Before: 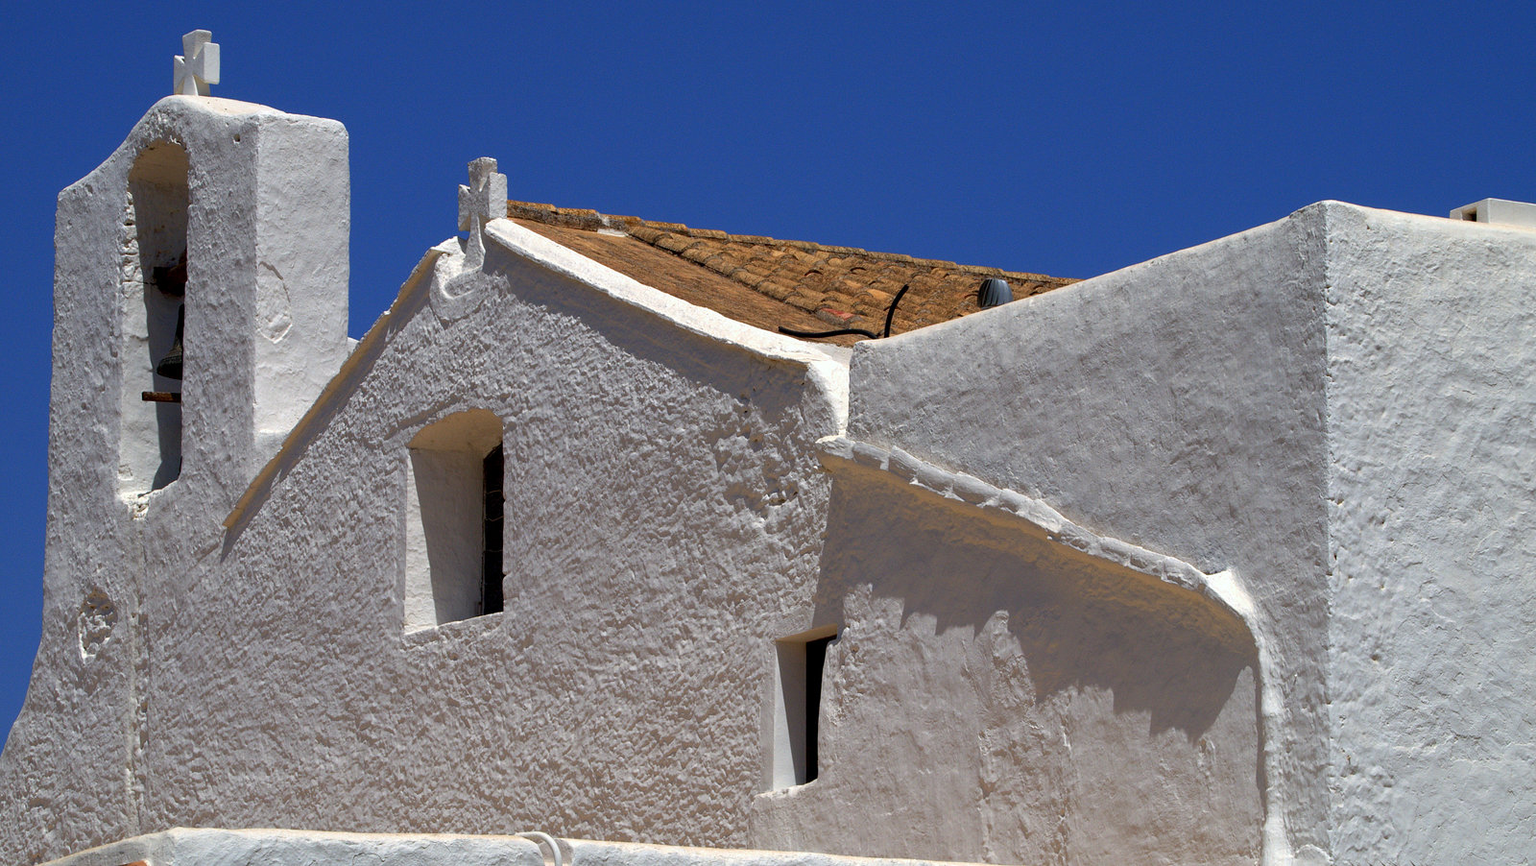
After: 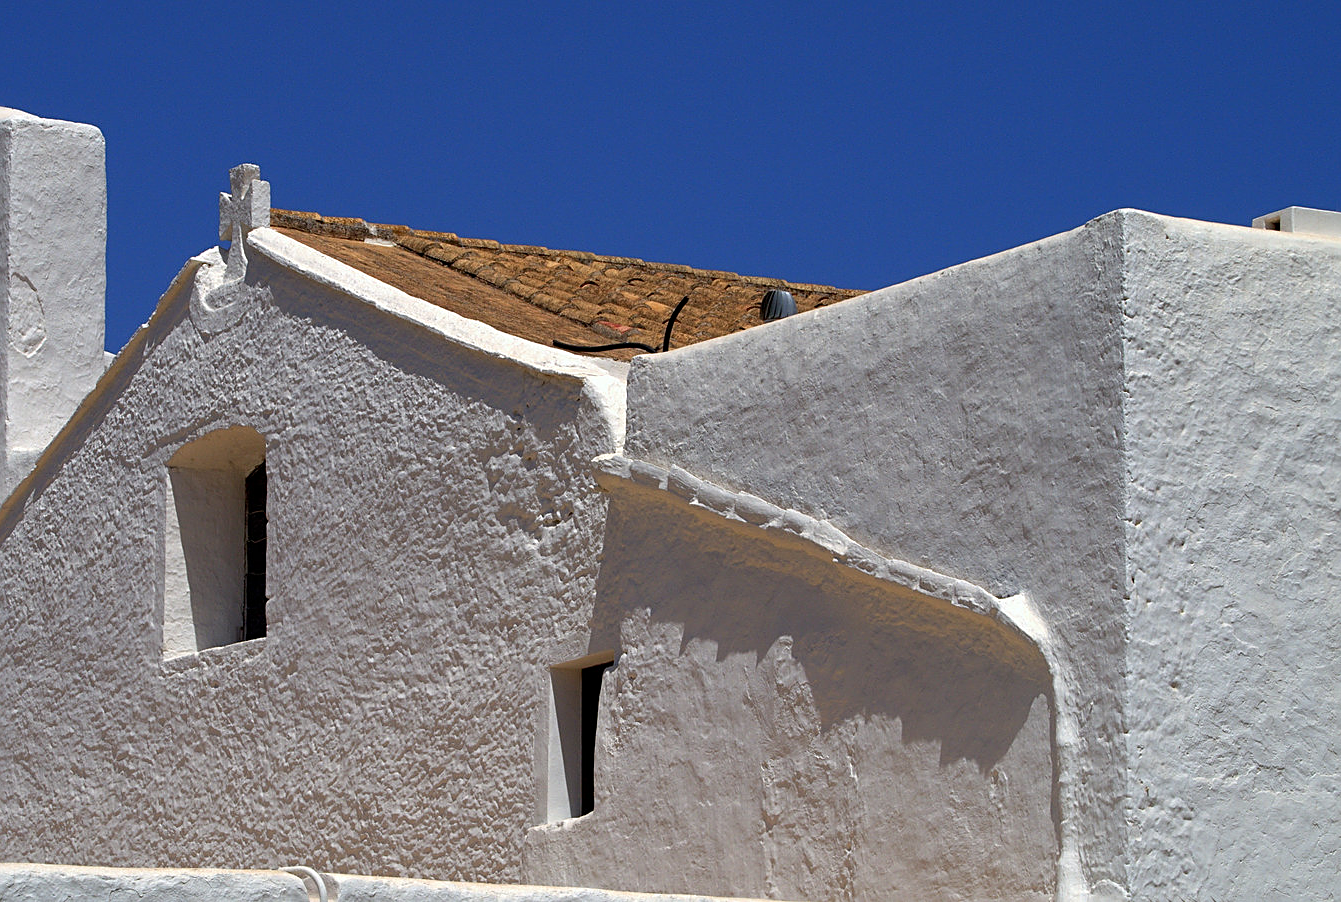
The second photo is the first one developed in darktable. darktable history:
sharpen: on, module defaults
crop: left 16.145%
exposure: compensate highlight preservation false
